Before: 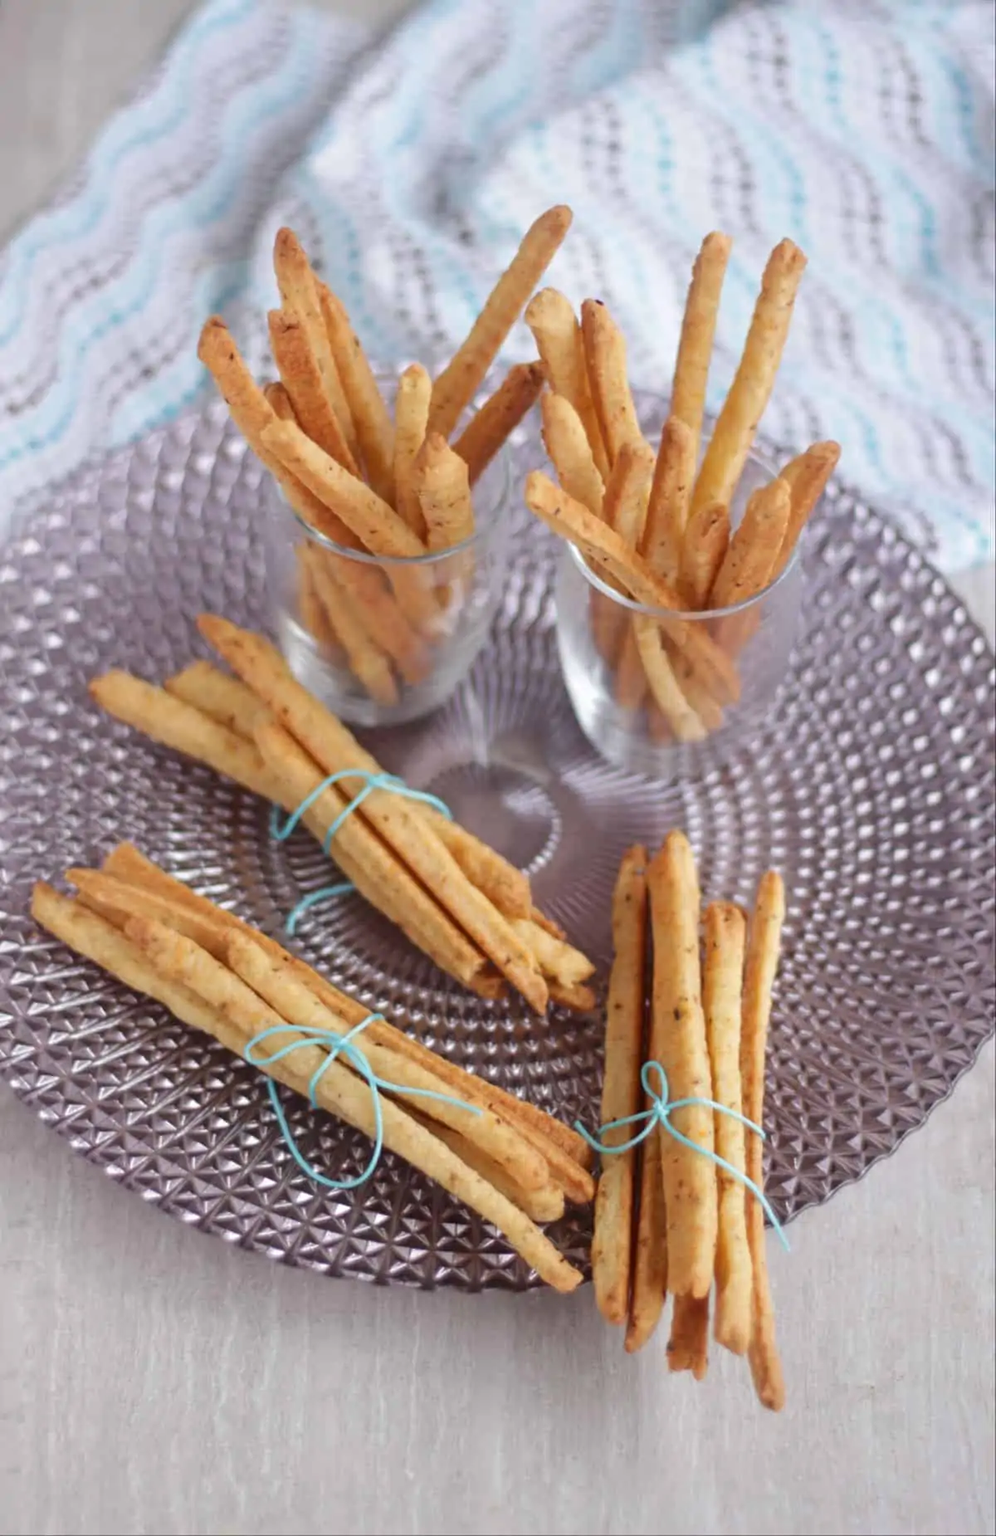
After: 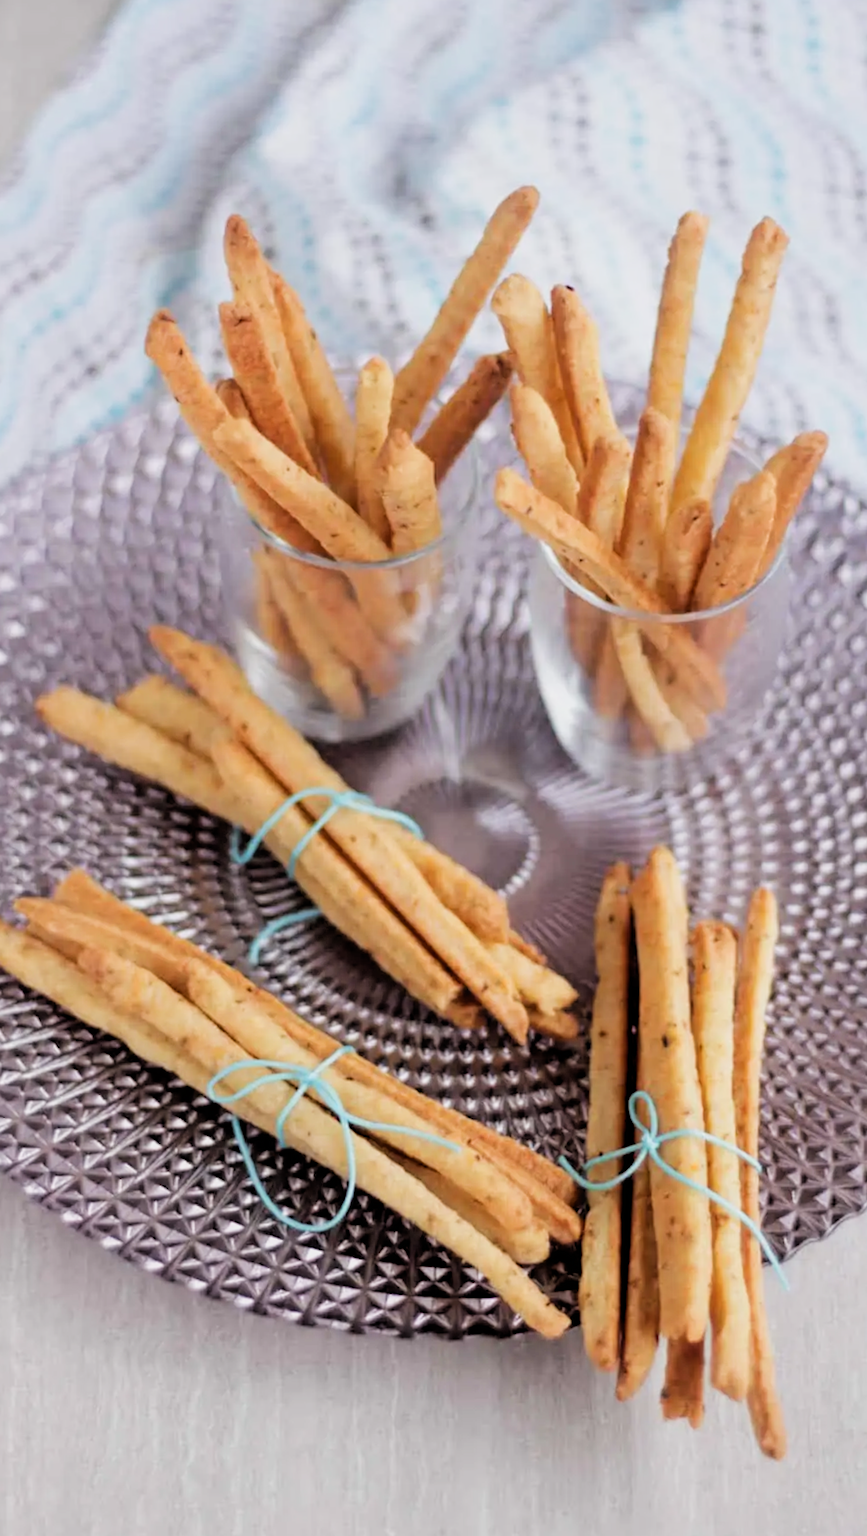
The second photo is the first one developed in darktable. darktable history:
rgb levels: levels [[0.013, 0.434, 0.89], [0, 0.5, 1], [0, 0.5, 1]]
filmic rgb: black relative exposure -5 EV, white relative exposure 3.5 EV, hardness 3.19, contrast 1.2, highlights saturation mix -50%
crop and rotate: angle 1°, left 4.281%, top 0.642%, right 11.383%, bottom 2.486%
